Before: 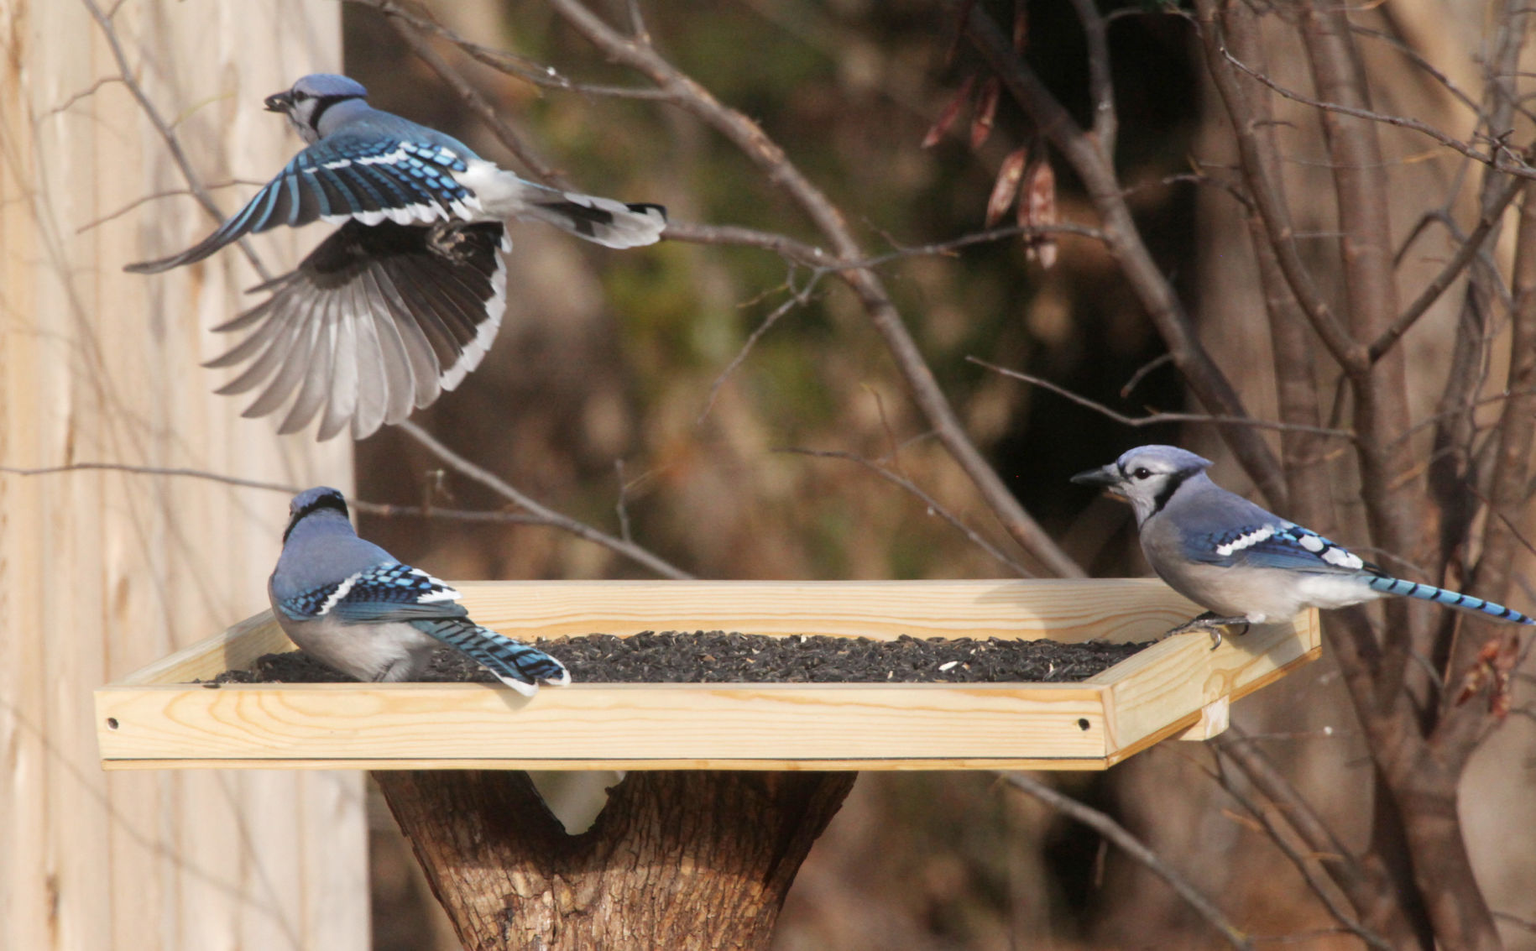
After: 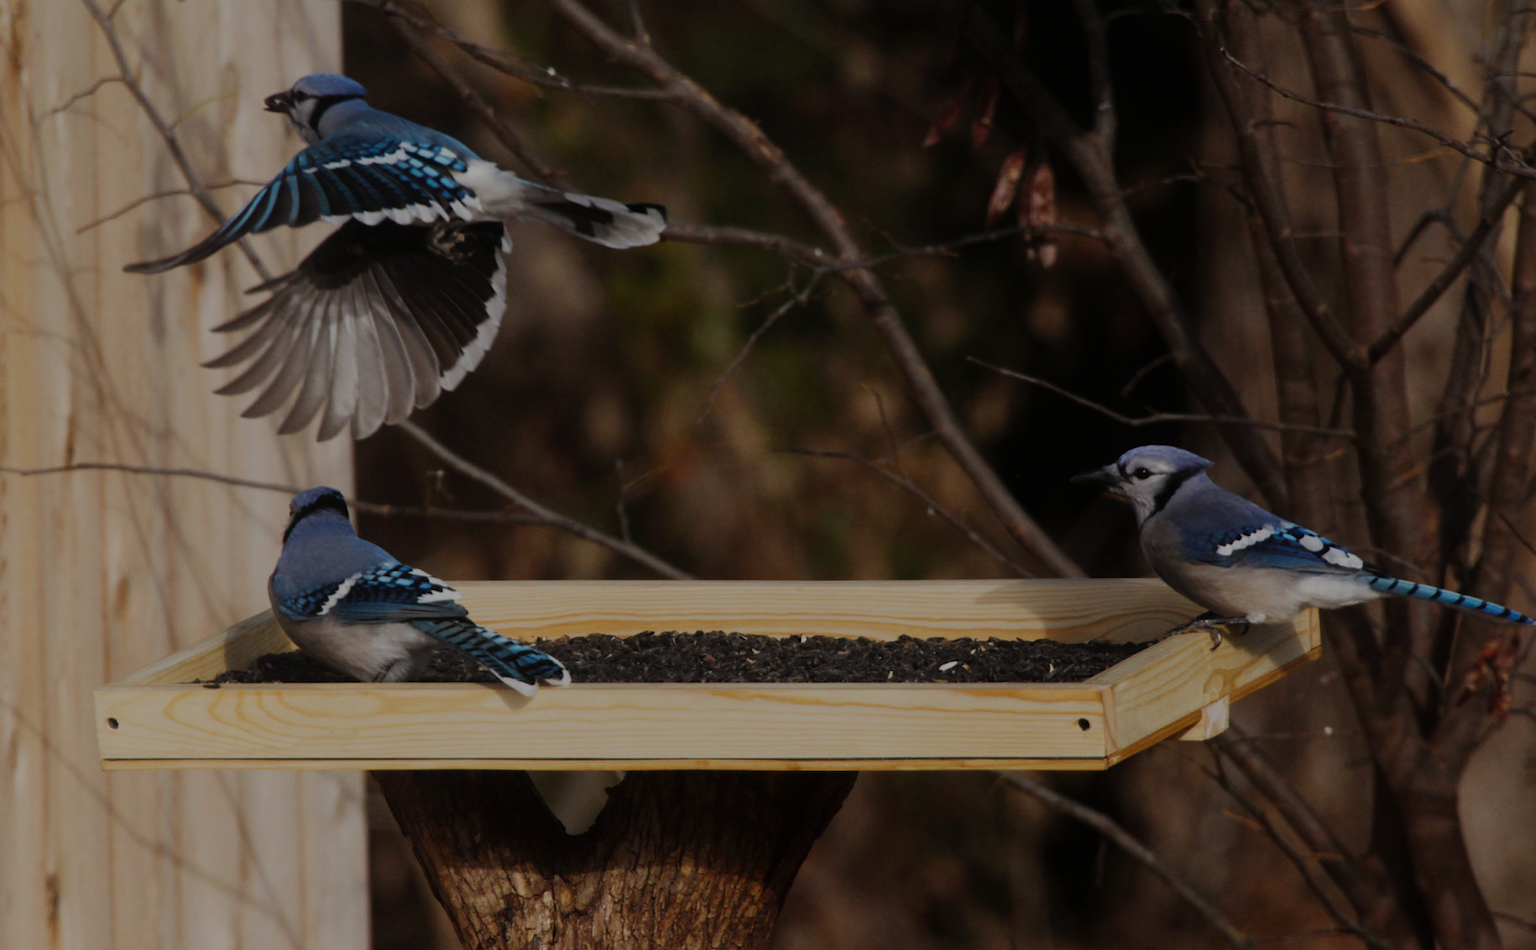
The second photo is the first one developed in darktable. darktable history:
exposure: exposure -2.002 EV, compensate highlight preservation false
tone curve: curves: ch0 [(0, 0) (0.003, 0.002) (0.011, 0.009) (0.025, 0.019) (0.044, 0.031) (0.069, 0.04) (0.1, 0.059) (0.136, 0.092) (0.177, 0.134) (0.224, 0.192) (0.277, 0.262) (0.335, 0.348) (0.399, 0.446) (0.468, 0.554) (0.543, 0.646) (0.623, 0.731) (0.709, 0.807) (0.801, 0.867) (0.898, 0.931) (1, 1)], preserve colors none
